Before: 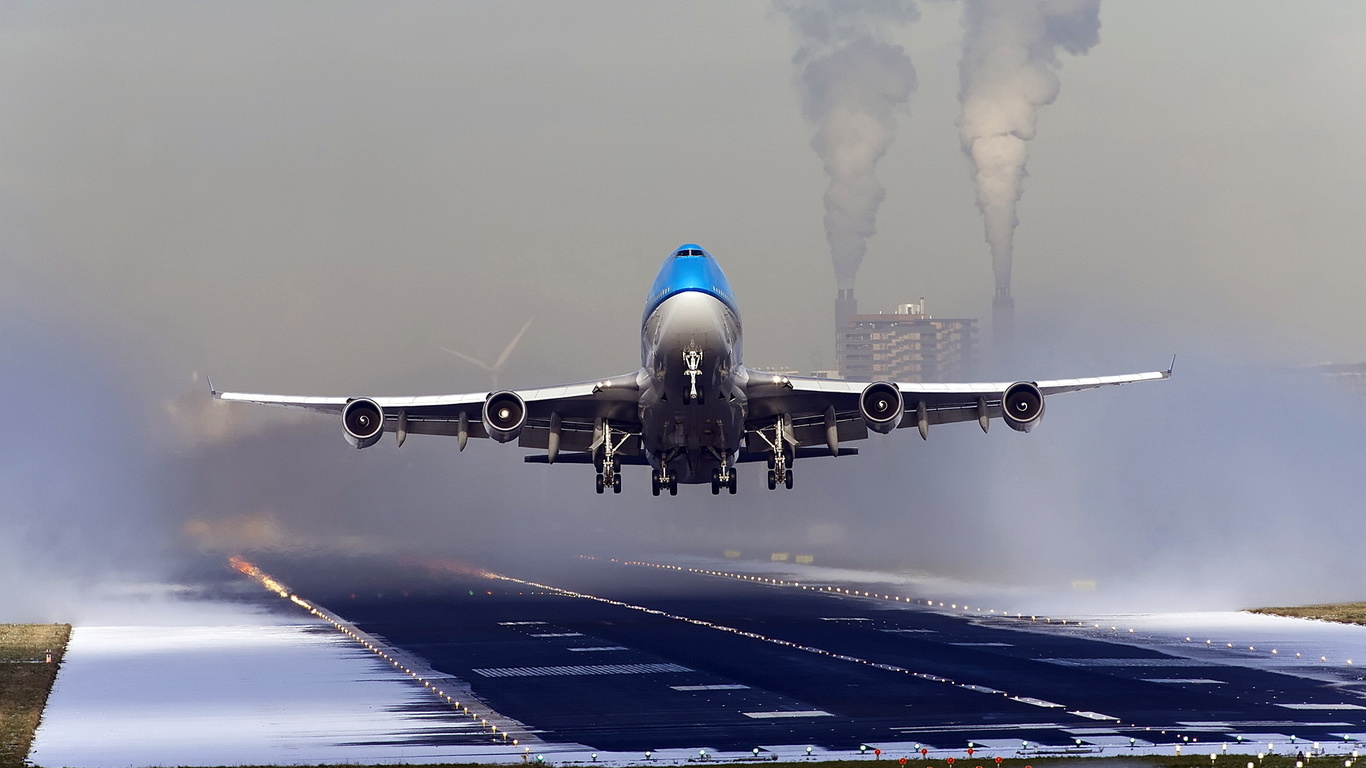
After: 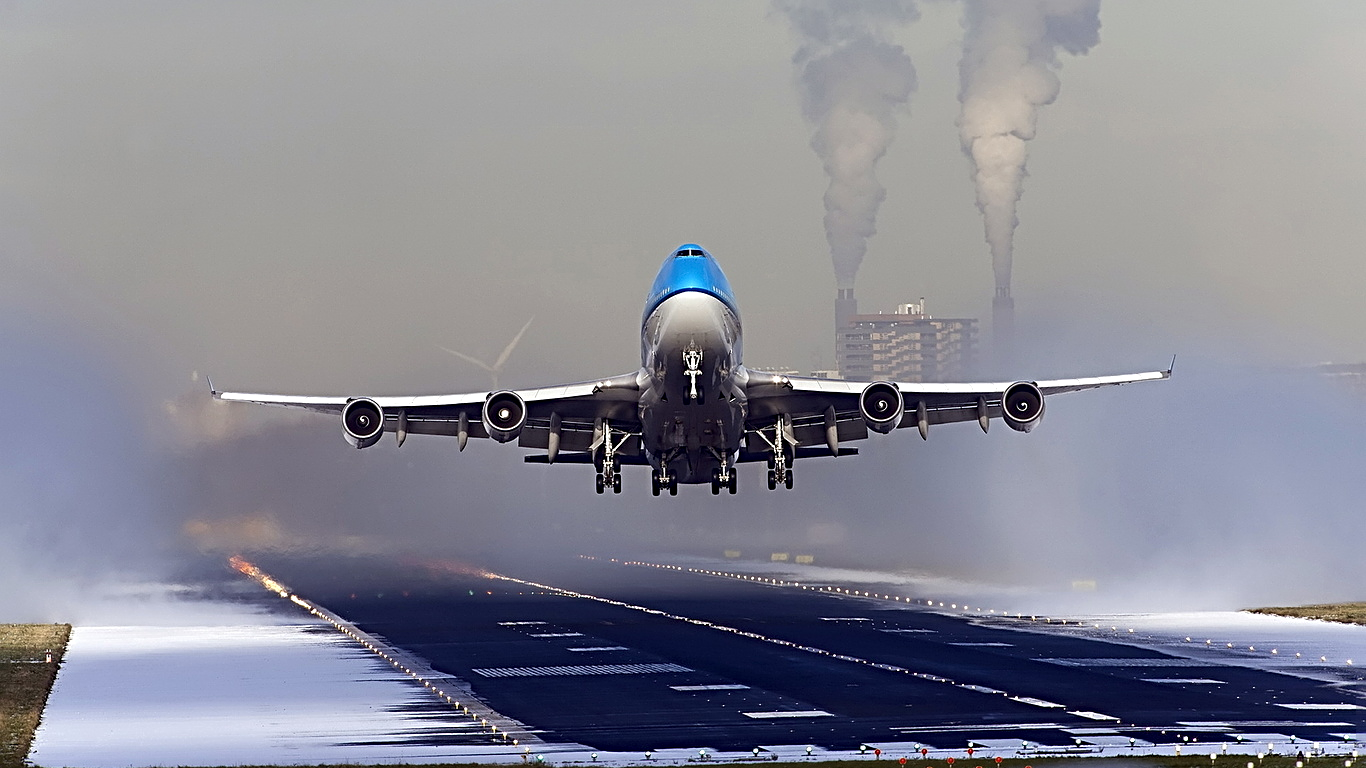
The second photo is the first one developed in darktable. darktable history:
sharpen: radius 3.973
